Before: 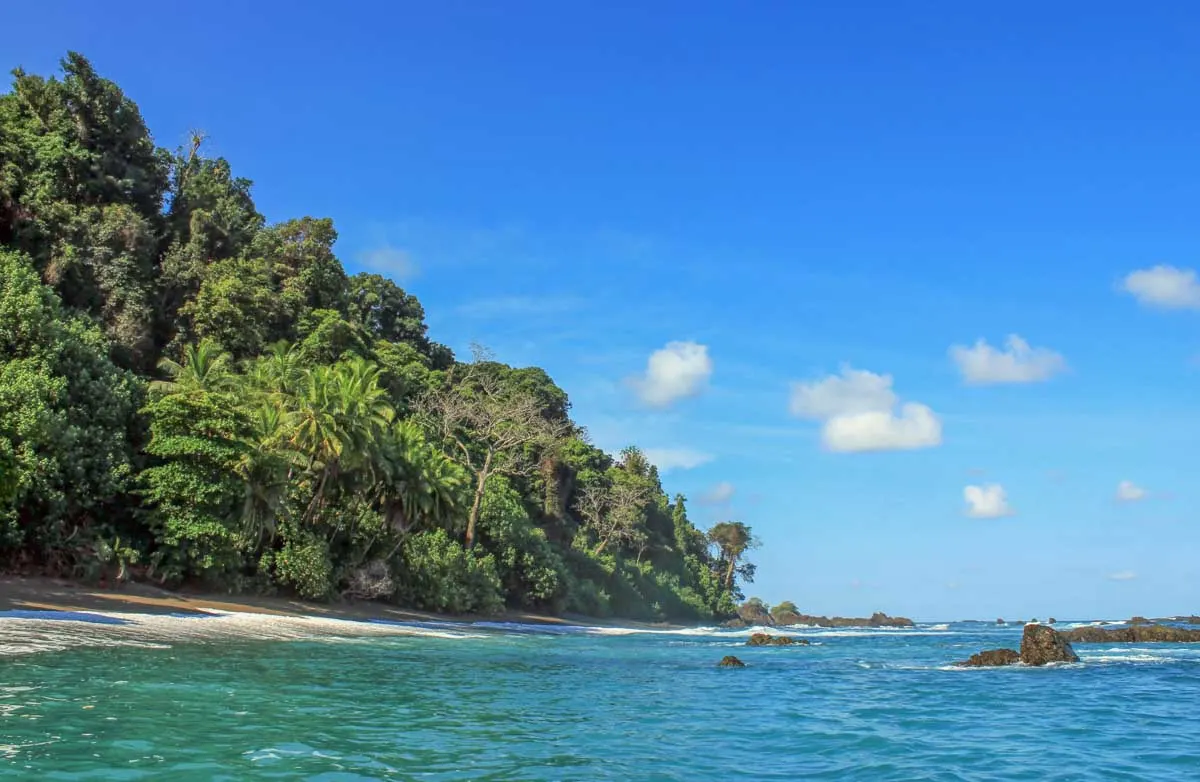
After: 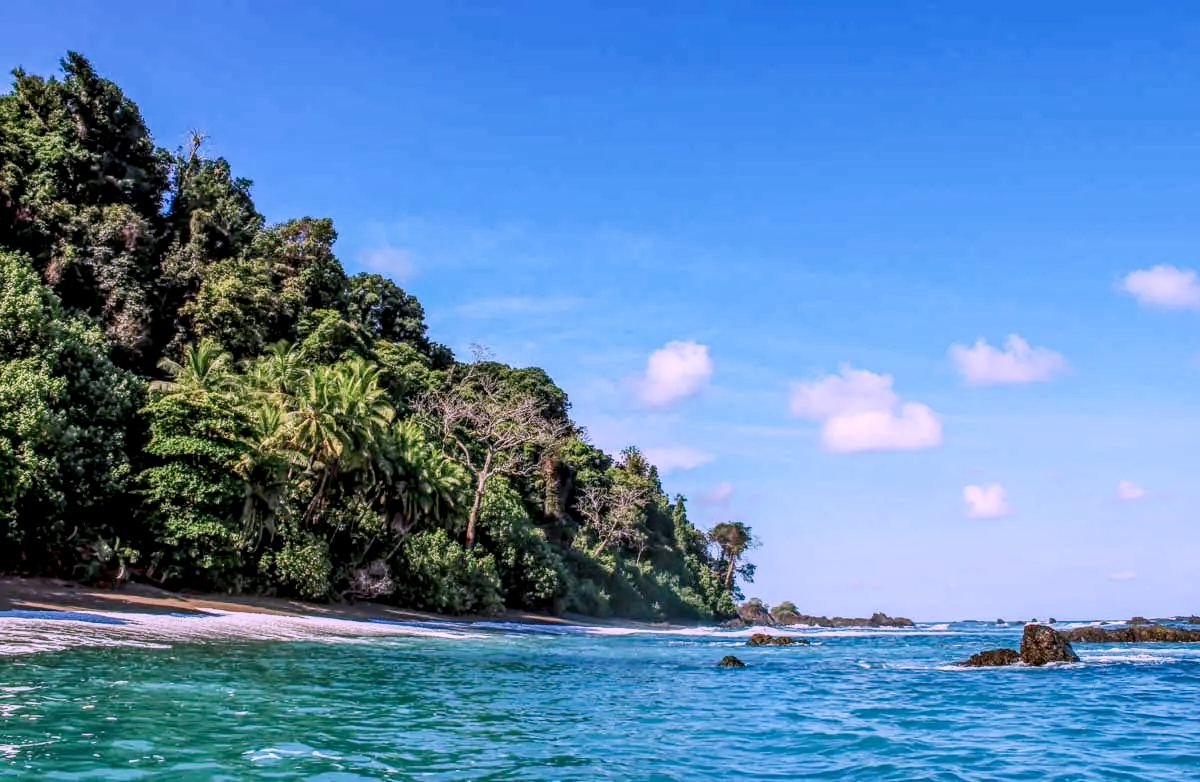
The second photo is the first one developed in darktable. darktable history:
sigmoid: contrast 1.8, skew -0.2, preserve hue 0%, red attenuation 0.1, red rotation 0.035, green attenuation 0.1, green rotation -0.017, blue attenuation 0.15, blue rotation -0.052, base primaries Rec2020
local contrast: highlights 25%, detail 150%
color correction: highlights a* 15.46, highlights b* -20.56
rgb curve: curves: ch0 [(0, 0) (0.053, 0.068) (0.122, 0.128) (1, 1)]
